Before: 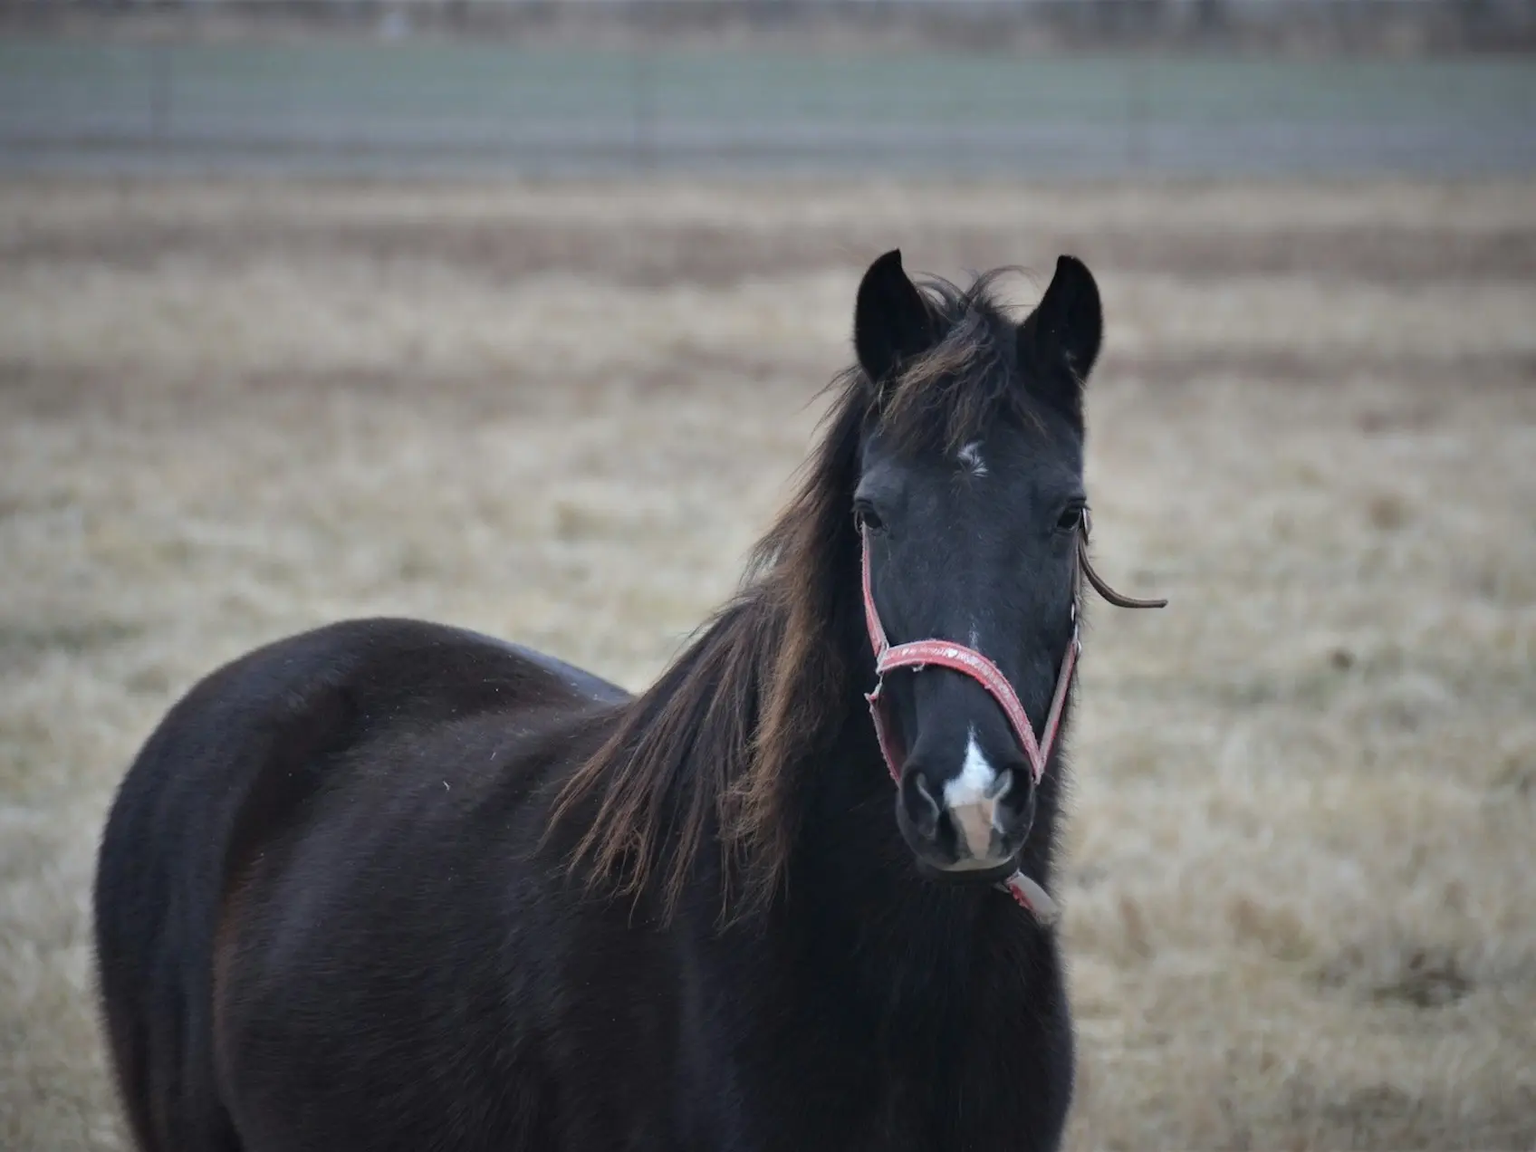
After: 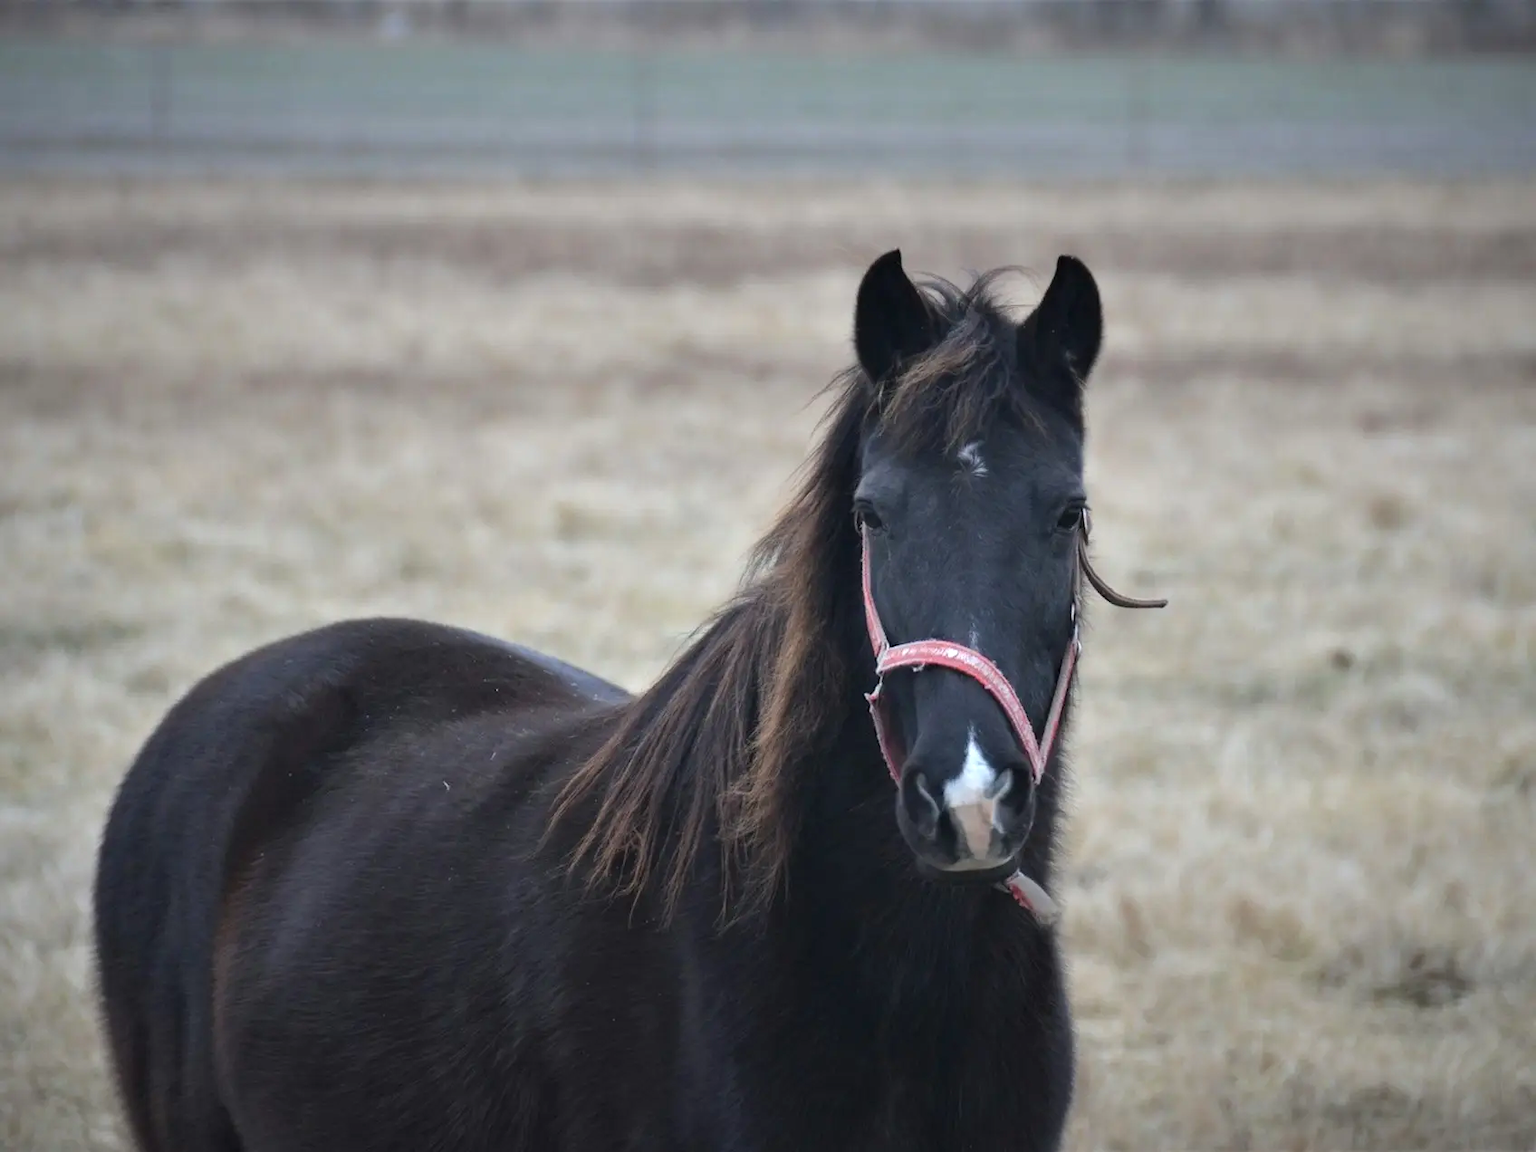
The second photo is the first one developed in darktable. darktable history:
exposure: exposure 0.296 EV, compensate highlight preservation false
